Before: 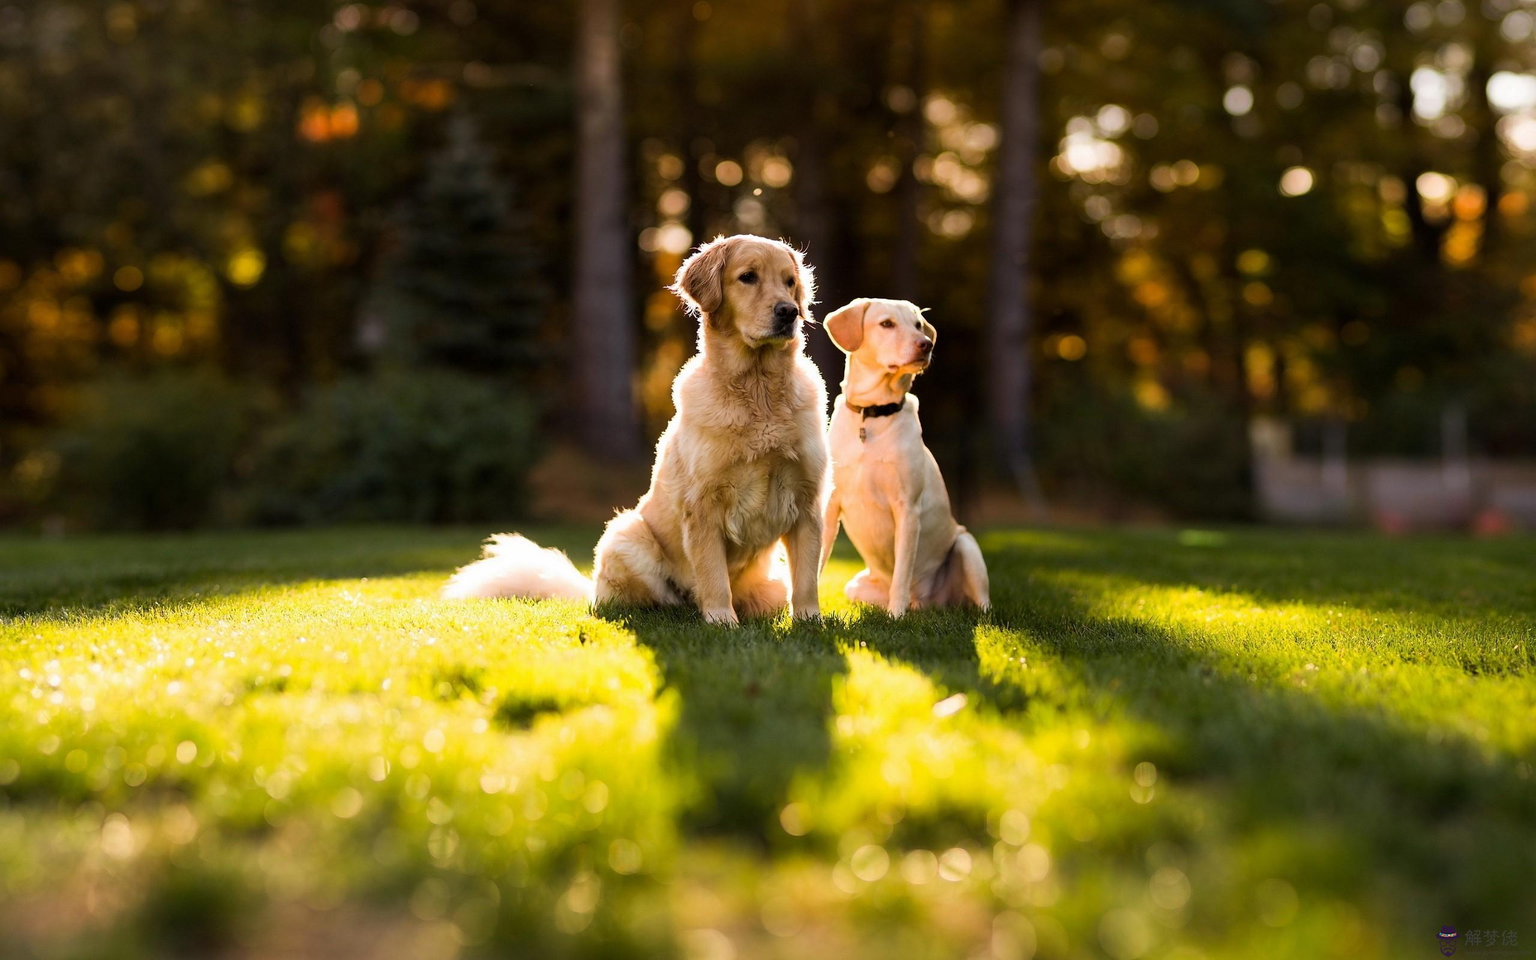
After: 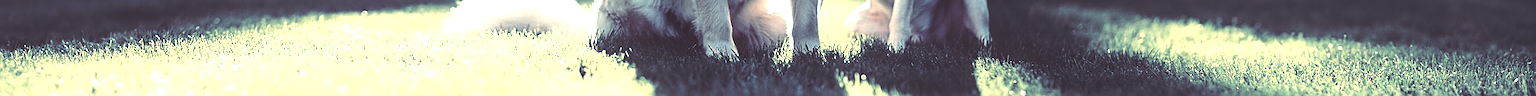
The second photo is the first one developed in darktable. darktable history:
crop and rotate: top 59.084%, bottom 30.916%
tone equalizer: -8 EV -0.75 EV, -7 EV -0.7 EV, -6 EV -0.6 EV, -5 EV -0.4 EV, -3 EV 0.4 EV, -2 EV 0.6 EV, -1 EV 0.7 EV, +0 EV 0.75 EV, edges refinement/feathering 500, mask exposure compensation -1.57 EV, preserve details no
local contrast: on, module defaults
color balance rgb: shadows lift › luminance 1%, shadows lift › chroma 0.2%, shadows lift › hue 20°, power › luminance 1%, power › chroma 0.4%, power › hue 34°, highlights gain › luminance 0.8%, highlights gain › chroma 0.4%, highlights gain › hue 44°, global offset › chroma 0.4%, global offset › hue 34°, white fulcrum 0.08 EV, linear chroma grading › shadows -7%, linear chroma grading › highlights -7%, linear chroma grading › global chroma -10%, linear chroma grading › mid-tones -8%, perceptual saturation grading › global saturation -28%, perceptual saturation grading › highlights -20%, perceptual saturation grading › mid-tones -24%, perceptual saturation grading › shadows -24%, perceptual brilliance grading › global brilliance -1%, perceptual brilliance grading › highlights -1%, perceptual brilliance grading › mid-tones -1%, perceptual brilliance grading › shadows -1%, global vibrance -17%, contrast -6%
sharpen: on, module defaults
rgb curve: curves: ch0 [(0, 0.186) (0.314, 0.284) (0.576, 0.466) (0.805, 0.691) (0.936, 0.886)]; ch1 [(0, 0.186) (0.314, 0.284) (0.581, 0.534) (0.771, 0.746) (0.936, 0.958)]; ch2 [(0, 0.216) (0.275, 0.39) (1, 1)], mode RGB, independent channels, compensate middle gray true, preserve colors none
